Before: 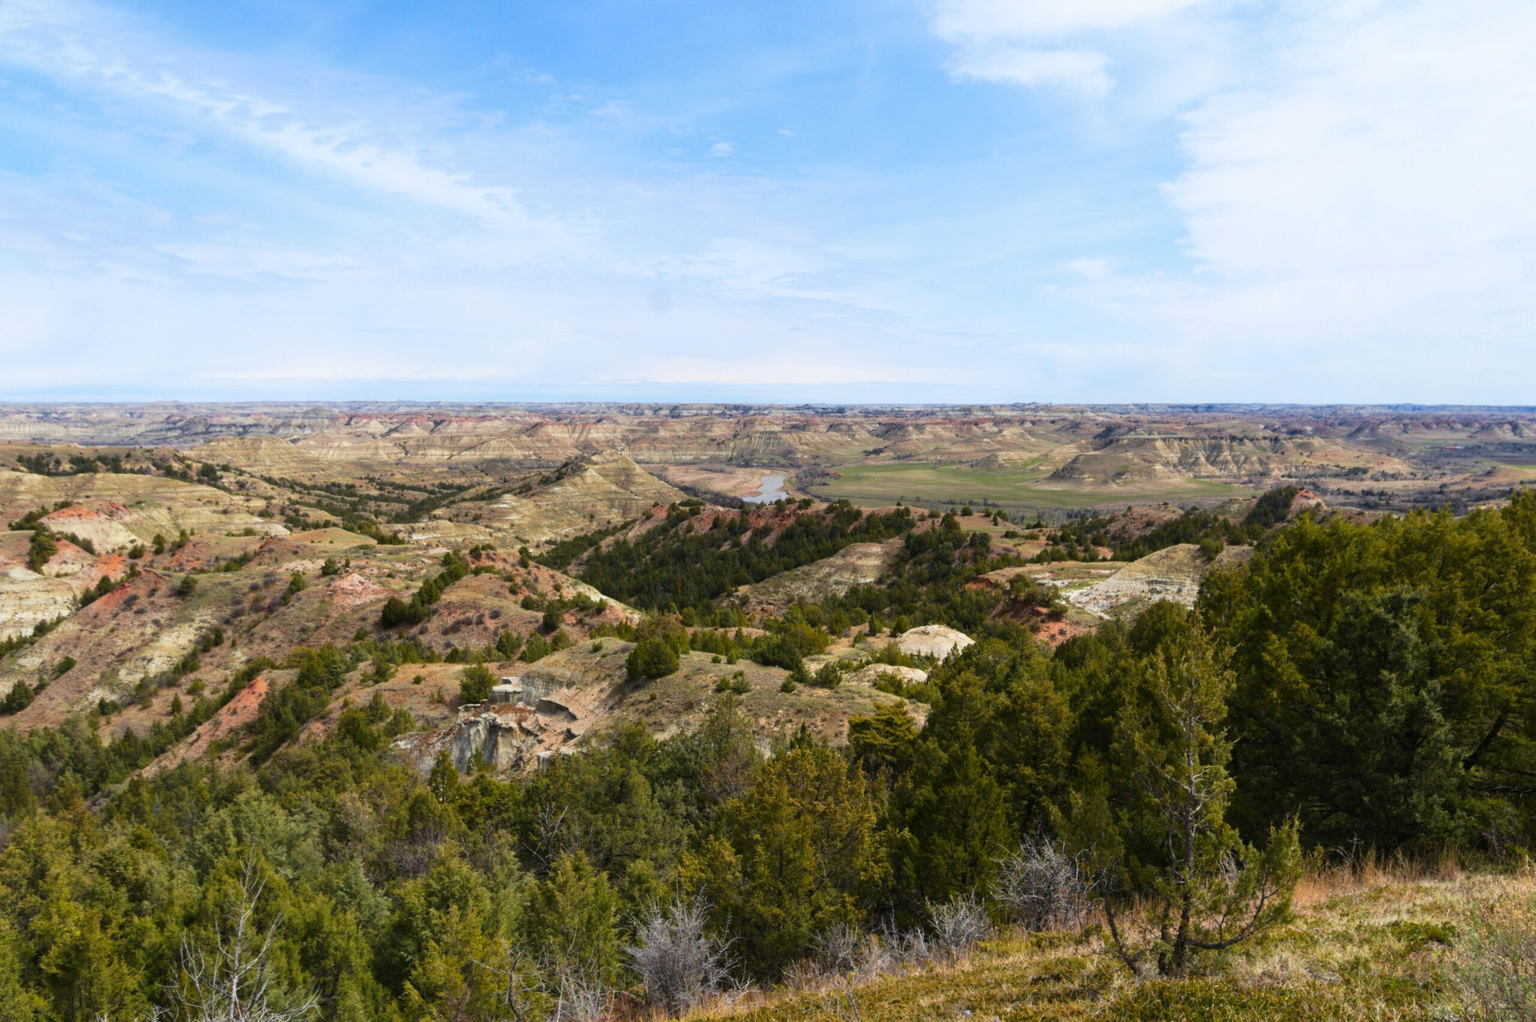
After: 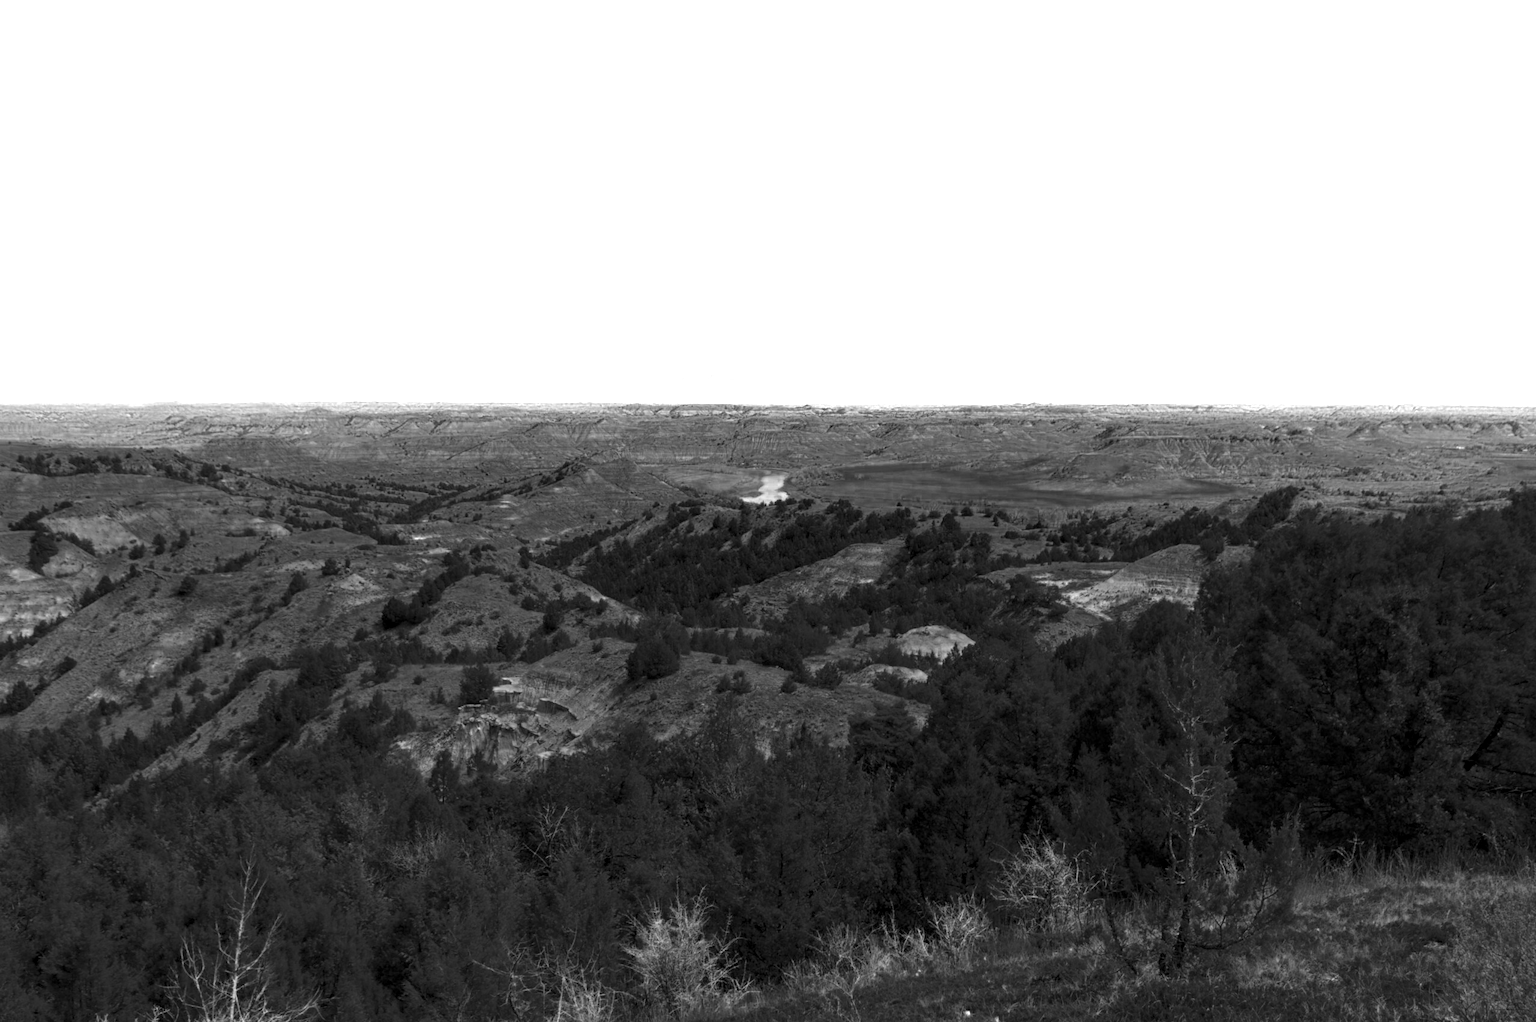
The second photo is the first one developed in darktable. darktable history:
local contrast: detail 130%
color balance rgb: linear chroma grading › global chroma 15%, perceptual saturation grading › global saturation 30%
color zones: curves: ch0 [(0.287, 0.048) (0.493, 0.484) (0.737, 0.816)]; ch1 [(0, 0) (0.143, 0) (0.286, 0) (0.429, 0) (0.571, 0) (0.714, 0) (0.857, 0)]
